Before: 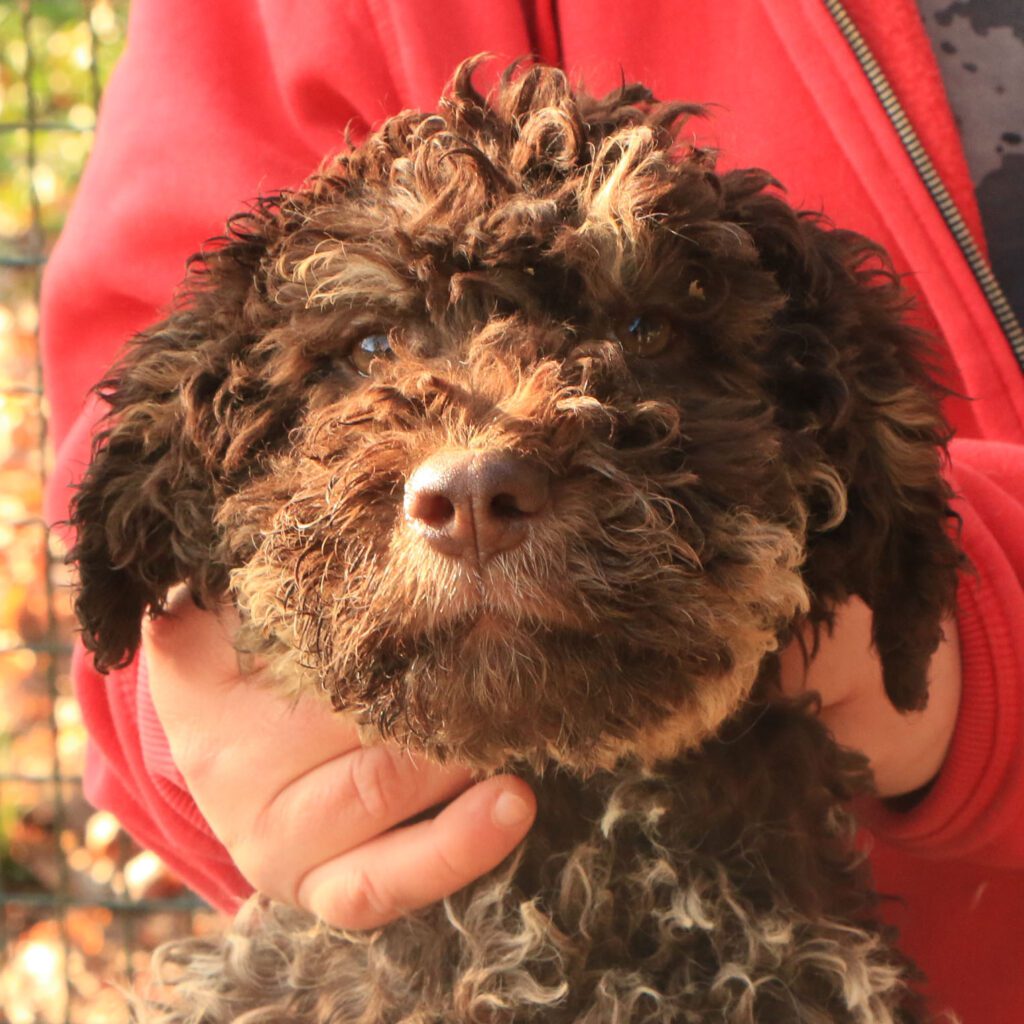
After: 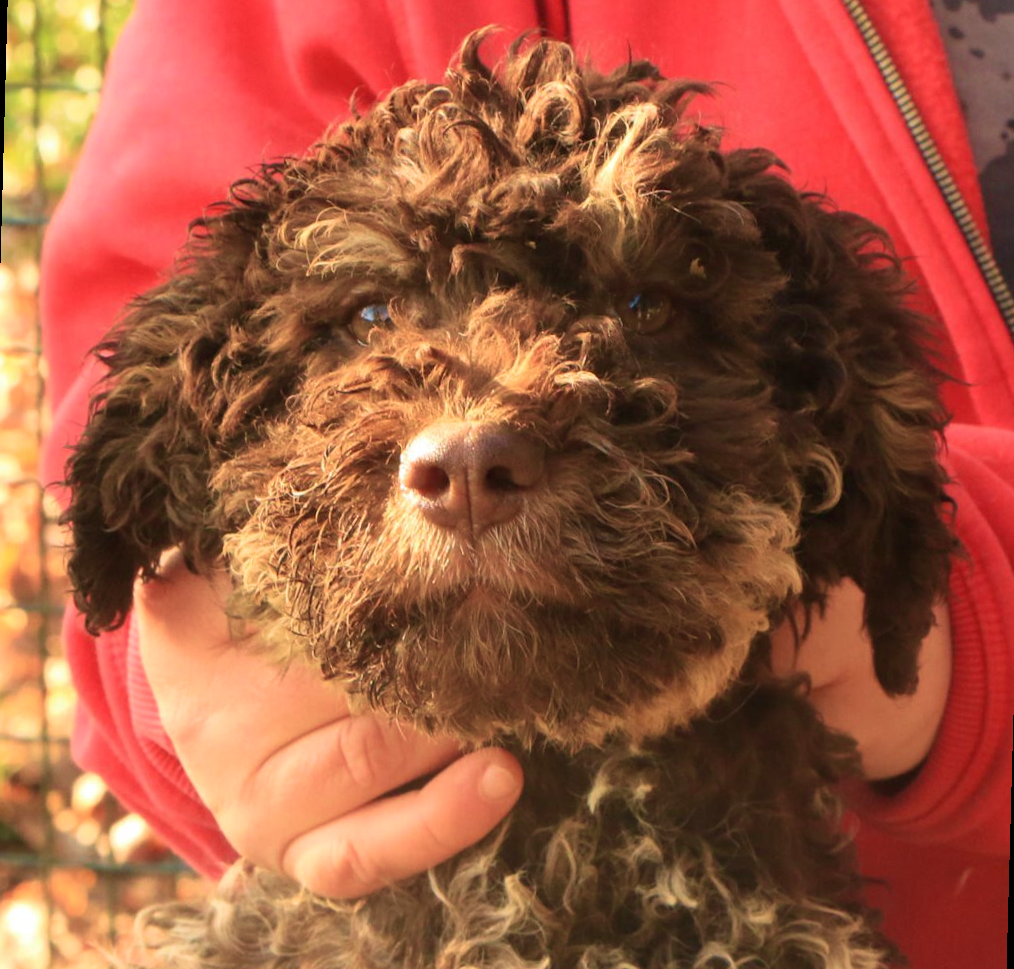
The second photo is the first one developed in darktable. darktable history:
rotate and perspective: rotation 1.57°, crop left 0.018, crop right 0.982, crop top 0.039, crop bottom 0.961
velvia: strength 45%
